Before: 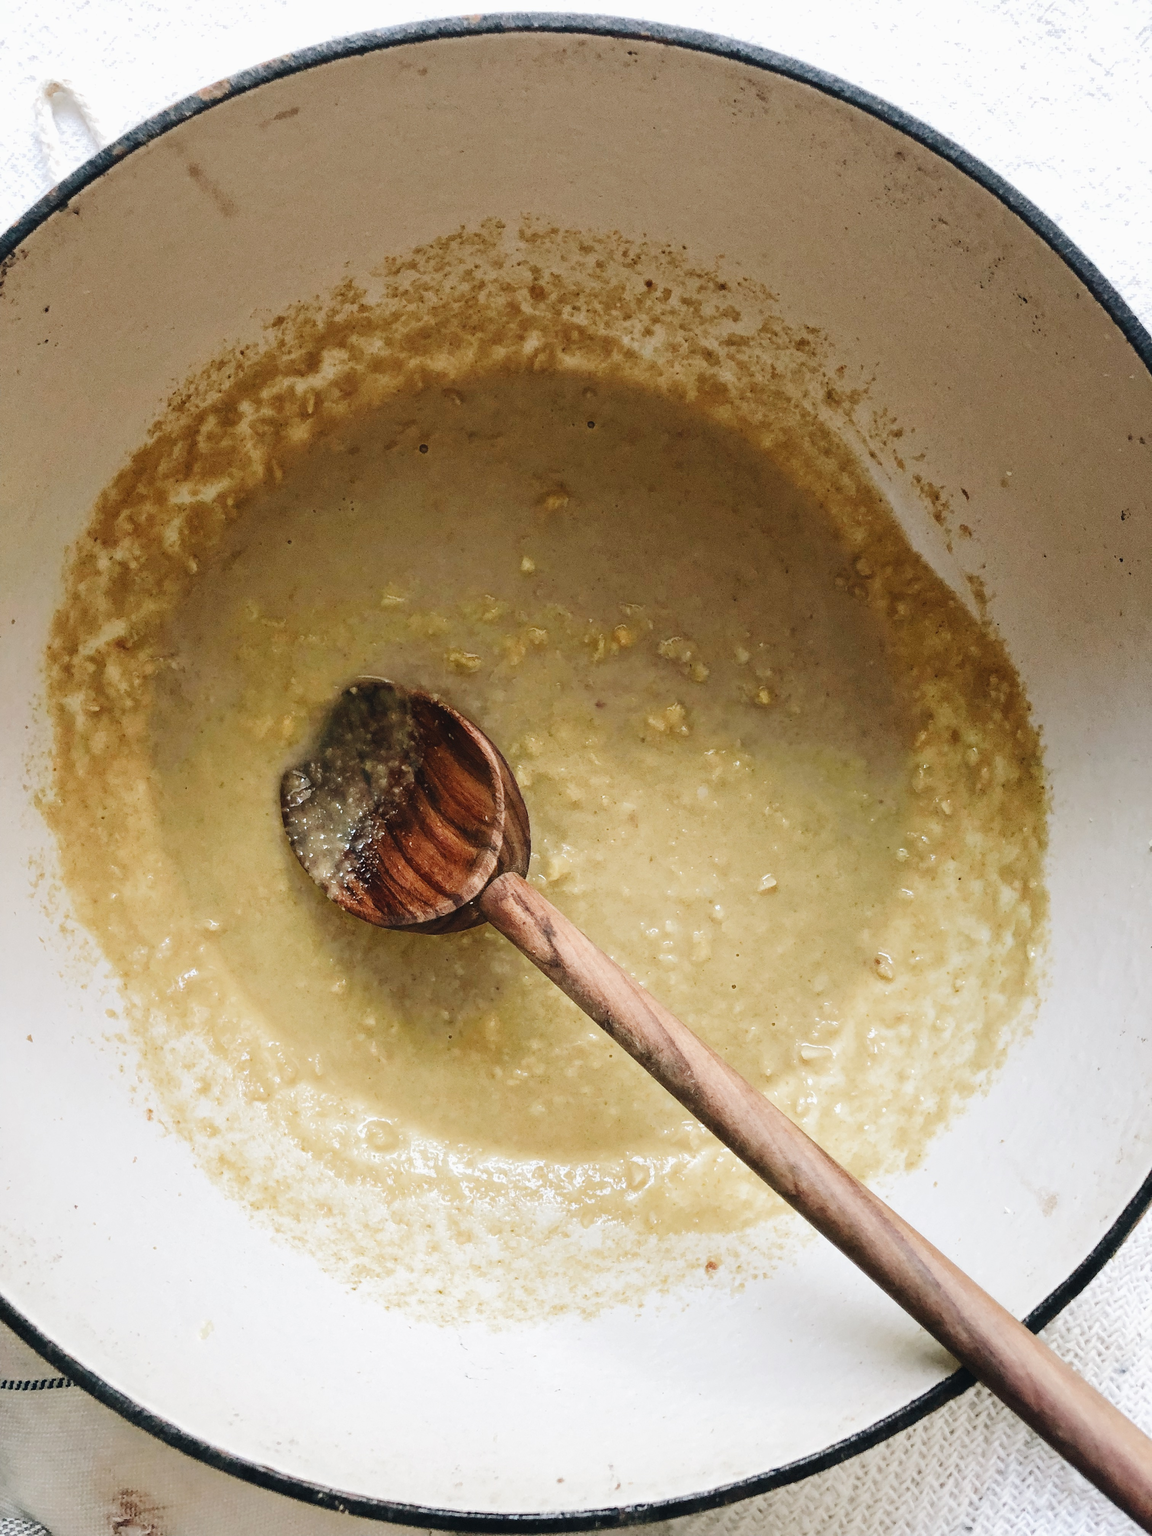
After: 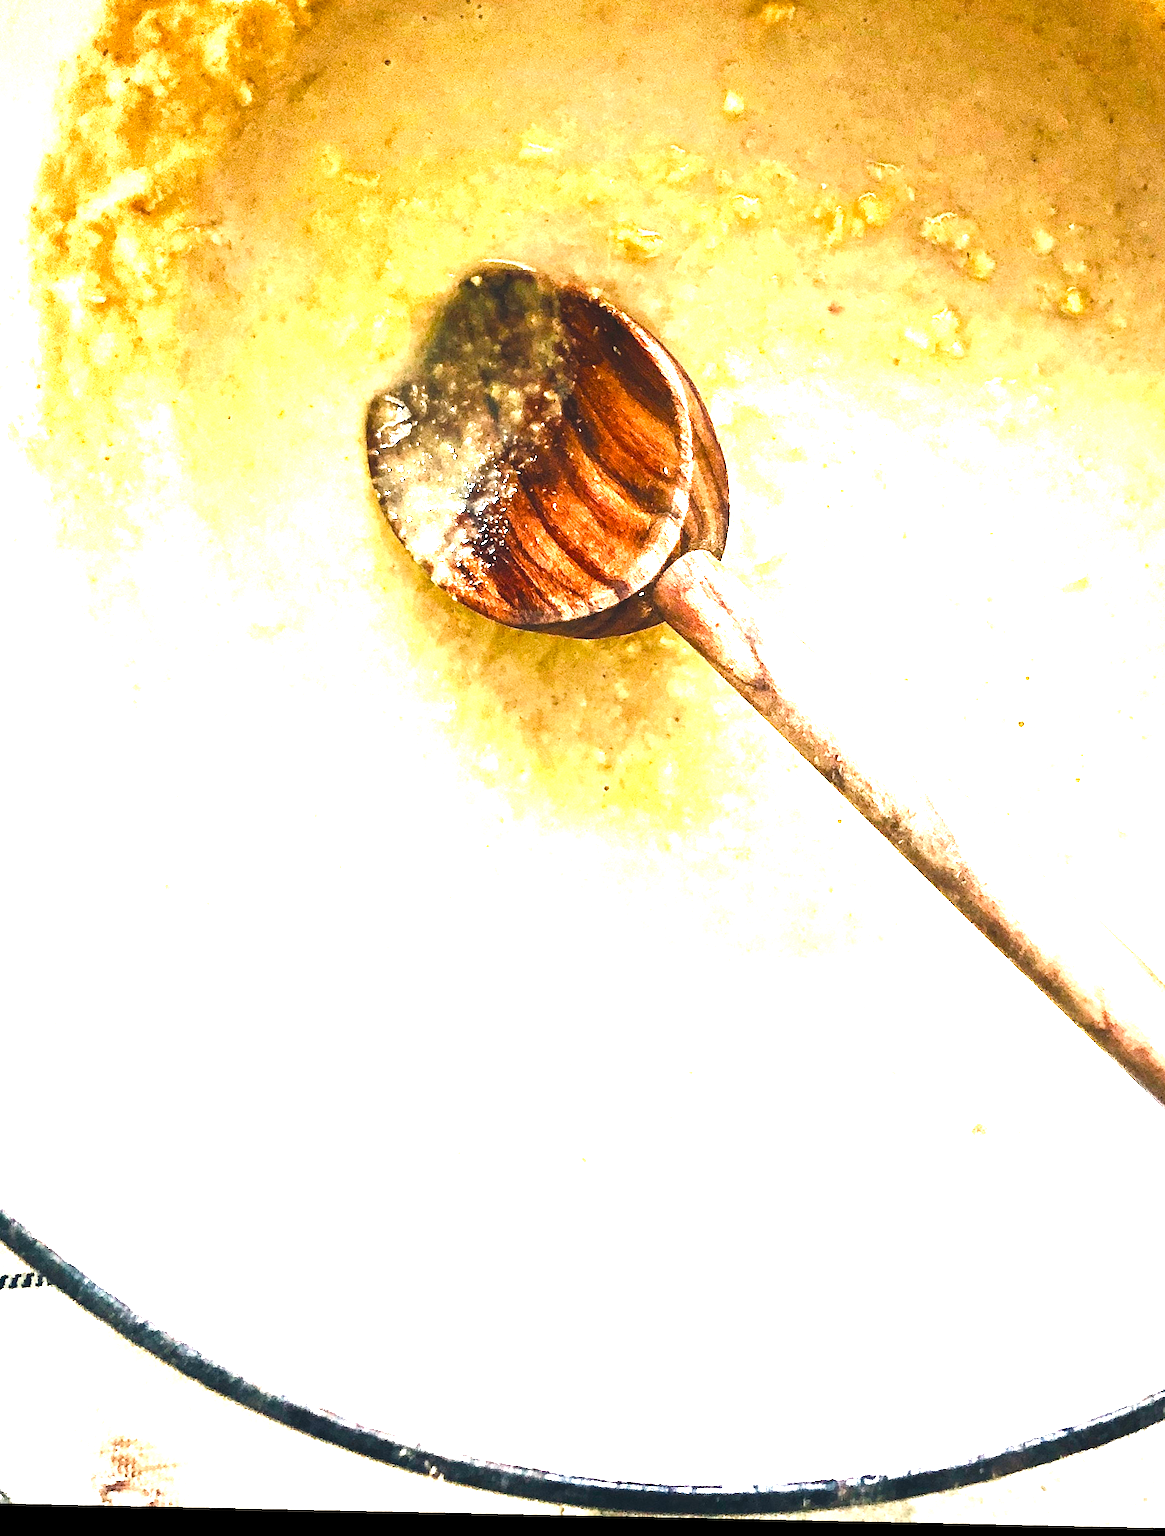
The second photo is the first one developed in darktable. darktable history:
crop and rotate: angle -1.21°, left 3.787%, top 32.409%, right 28.679%
exposure: exposure 0.991 EV, compensate highlight preservation false
color balance rgb: perceptual saturation grading › global saturation 20%, perceptual saturation grading › highlights -50.167%, perceptual saturation grading › shadows 30.835%, perceptual brilliance grading › global brilliance 30.067%, perceptual brilliance grading › highlights 12.059%, perceptual brilliance grading › mid-tones 24.415%, global vibrance 20%
